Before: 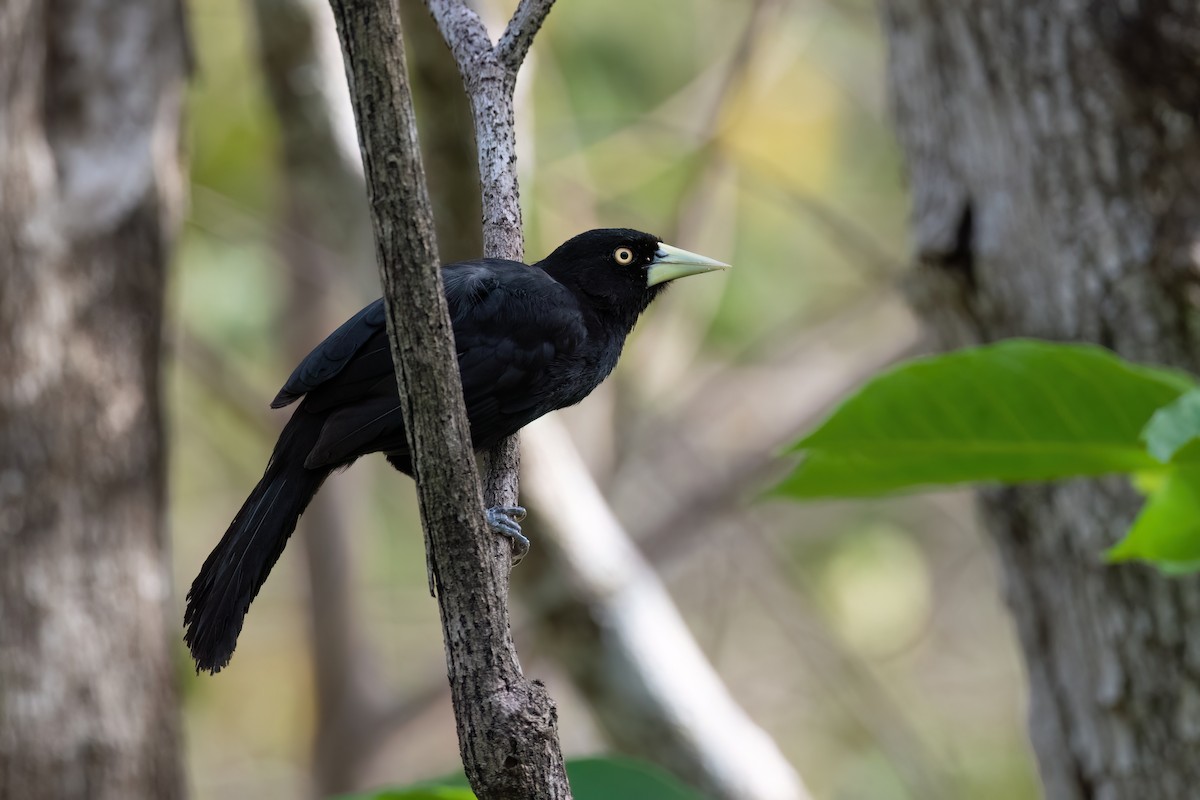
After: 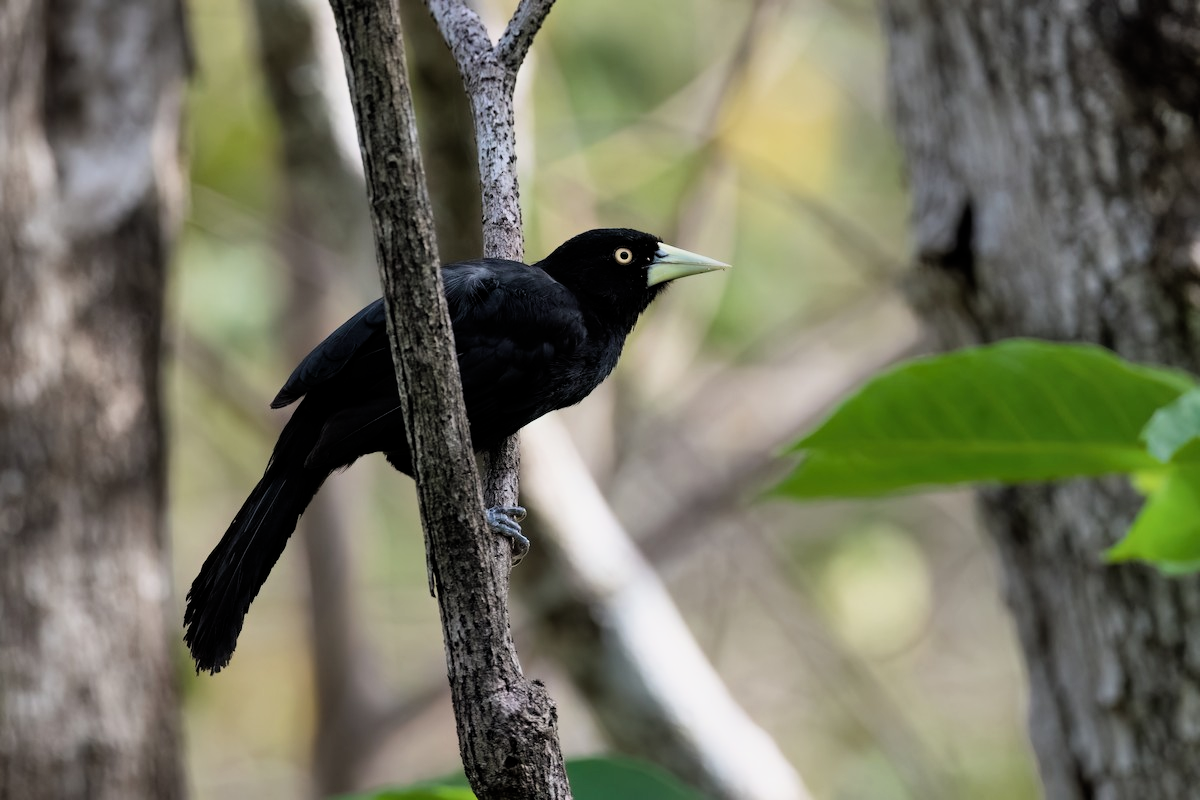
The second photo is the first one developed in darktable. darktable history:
shadows and highlights: shadows 51.89, highlights -28.65, soften with gaussian
filmic rgb: middle gray luminance 21.46%, black relative exposure -14.01 EV, white relative exposure 2.96 EV, target black luminance 0%, hardness 8.87, latitude 59.9%, contrast 1.211, highlights saturation mix 6.15%, shadows ↔ highlights balance 41.7%, iterations of high-quality reconstruction 0
